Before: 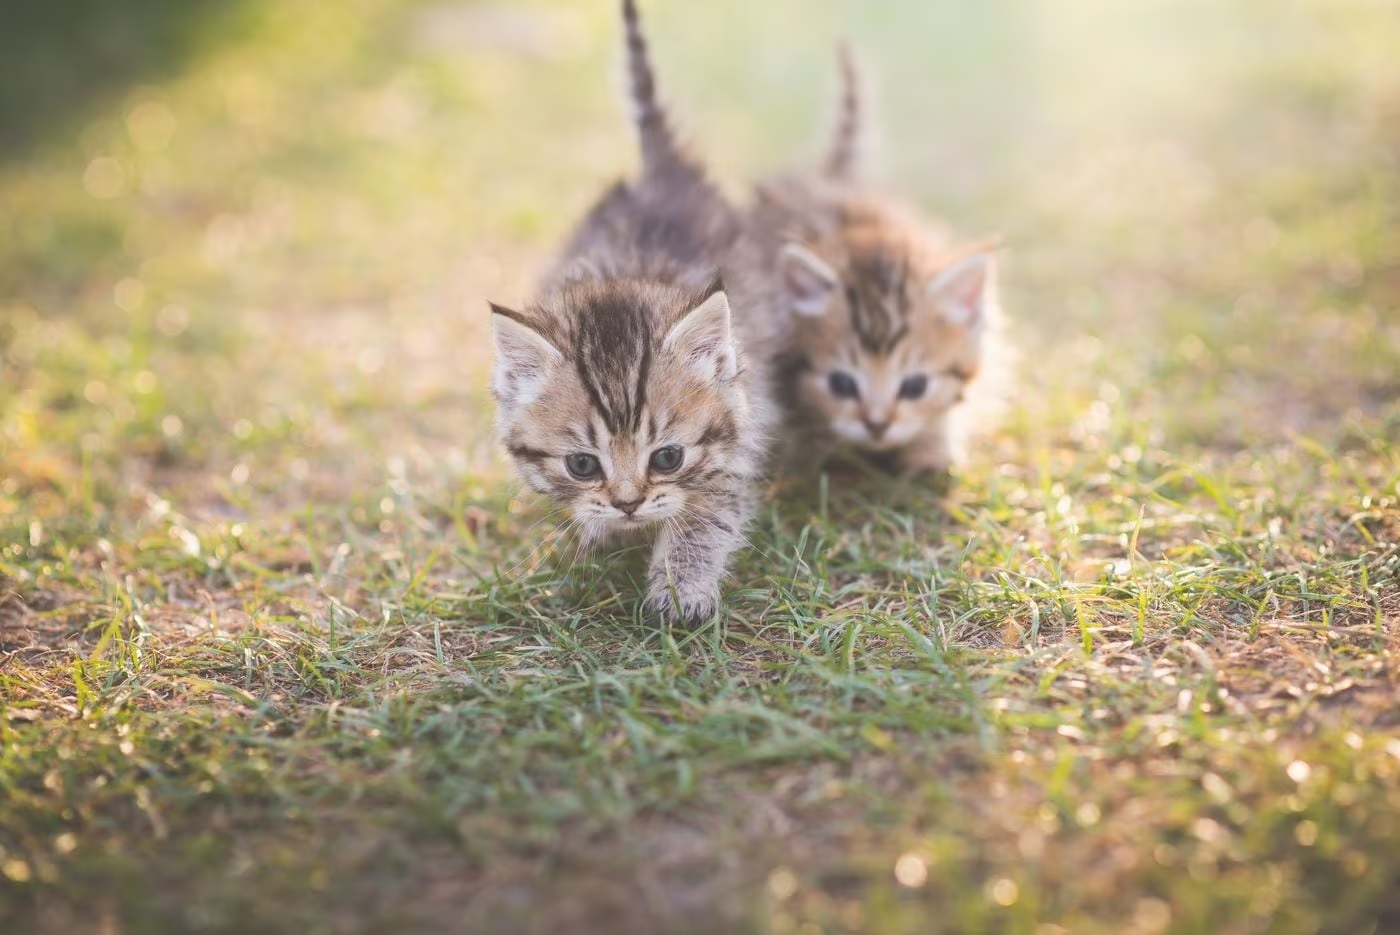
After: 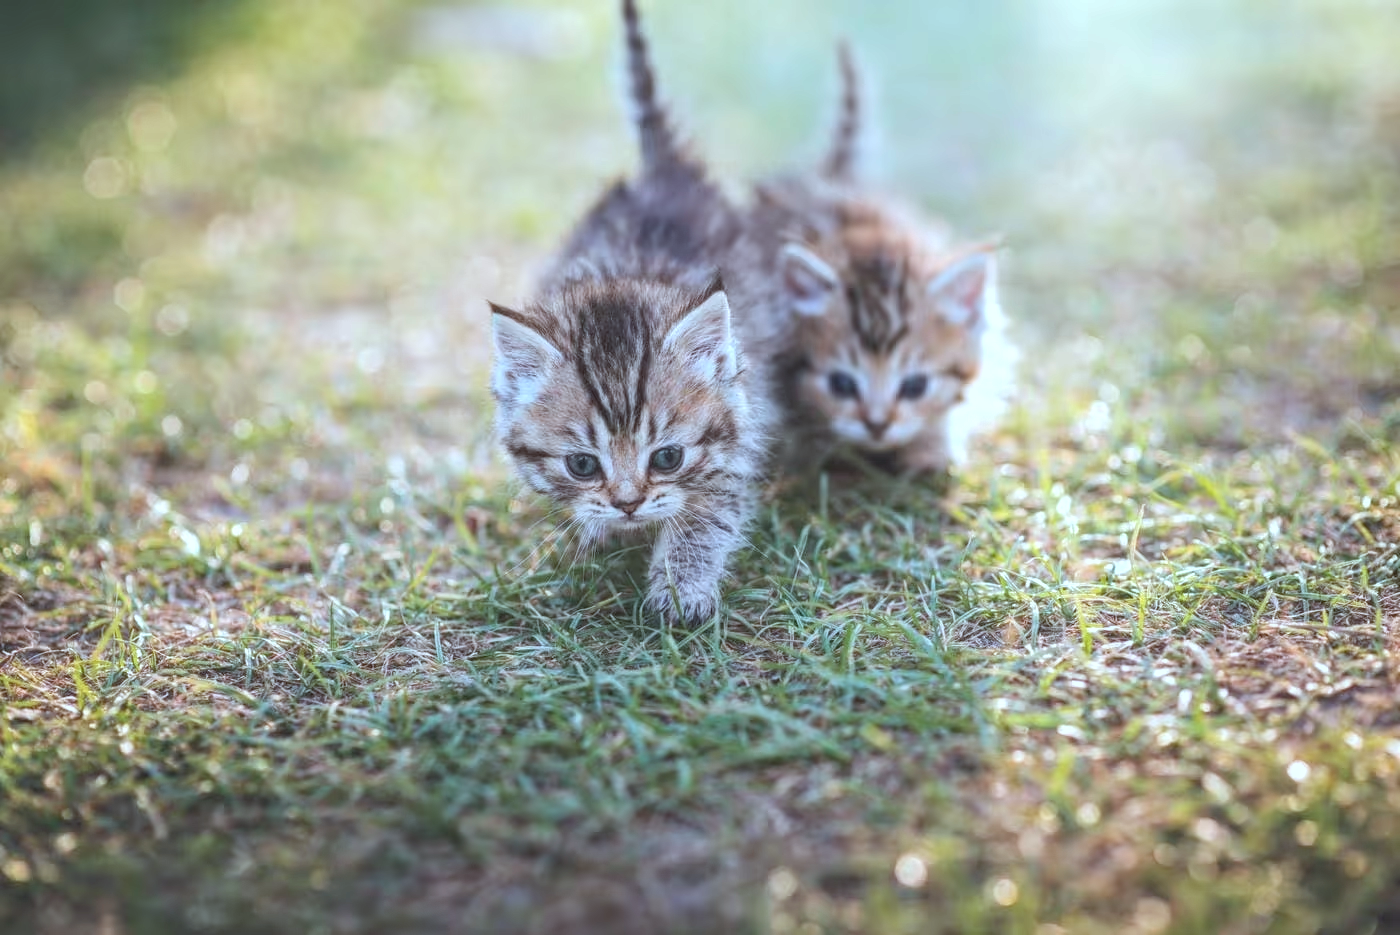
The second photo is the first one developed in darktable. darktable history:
haze removal: compatibility mode true, adaptive false
local contrast: highlights 99%, shadows 86%, detail 160%, midtone range 0.2
color correction: highlights a* -9.73, highlights b* -21.22
